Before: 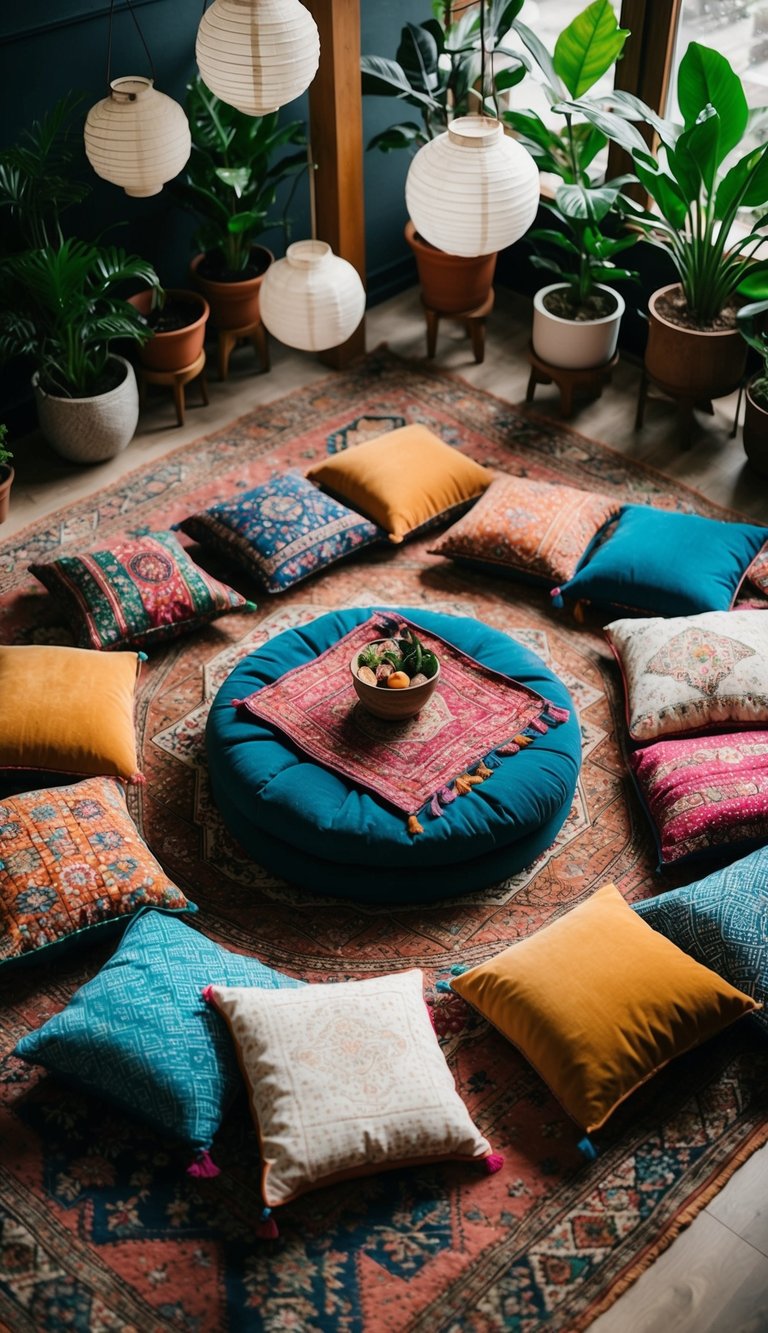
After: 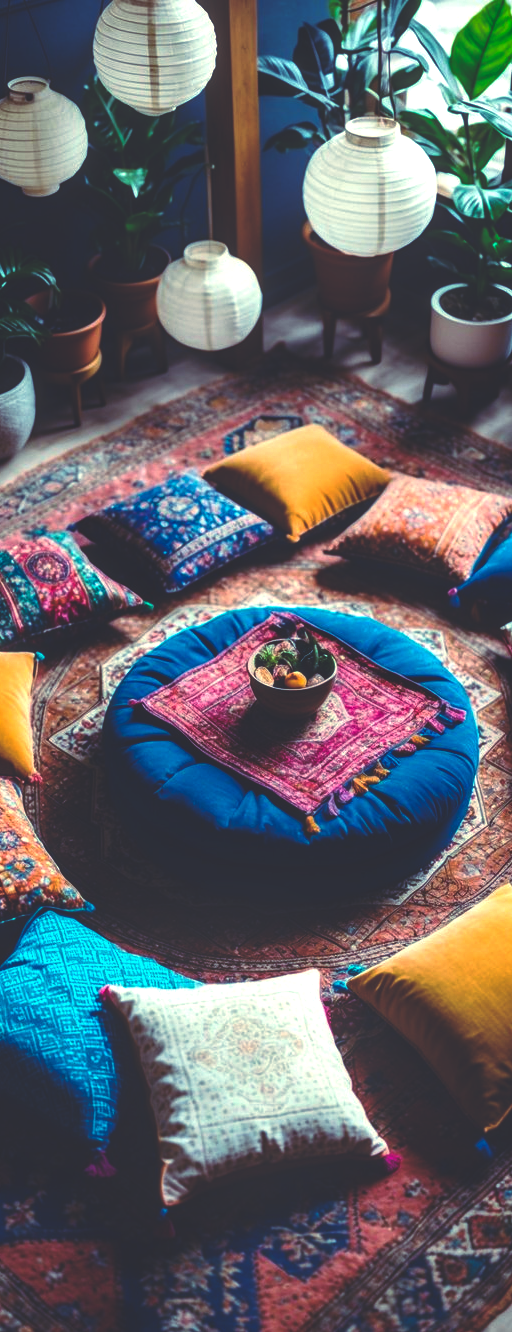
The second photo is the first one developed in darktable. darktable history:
color zones: curves: ch0 [(0, 0.5) (0.143, 0.5) (0.286, 0.5) (0.429, 0.5) (0.62, 0.489) (0.714, 0.445) (0.844, 0.496) (1, 0.5)]; ch1 [(0, 0.5) (0.143, 0.5) (0.286, 0.5) (0.429, 0.5) (0.571, 0.5) (0.714, 0.523) (0.857, 0.5) (1, 0.5)]
crop and rotate: left 13.537%, right 19.796%
color balance rgb: linear chroma grading › global chroma 9%, perceptual saturation grading › global saturation 36%, perceptual saturation grading › shadows 35%, perceptual brilliance grading › global brilliance 15%, perceptual brilliance grading › shadows -35%, global vibrance 15%
rgb curve: curves: ch0 [(0, 0.186) (0.314, 0.284) (0.576, 0.466) (0.805, 0.691) (0.936, 0.886)]; ch1 [(0, 0.186) (0.314, 0.284) (0.581, 0.534) (0.771, 0.746) (0.936, 0.958)]; ch2 [(0, 0.216) (0.275, 0.39) (1, 1)], mode RGB, independent channels, compensate middle gray true, preserve colors none
local contrast: on, module defaults
